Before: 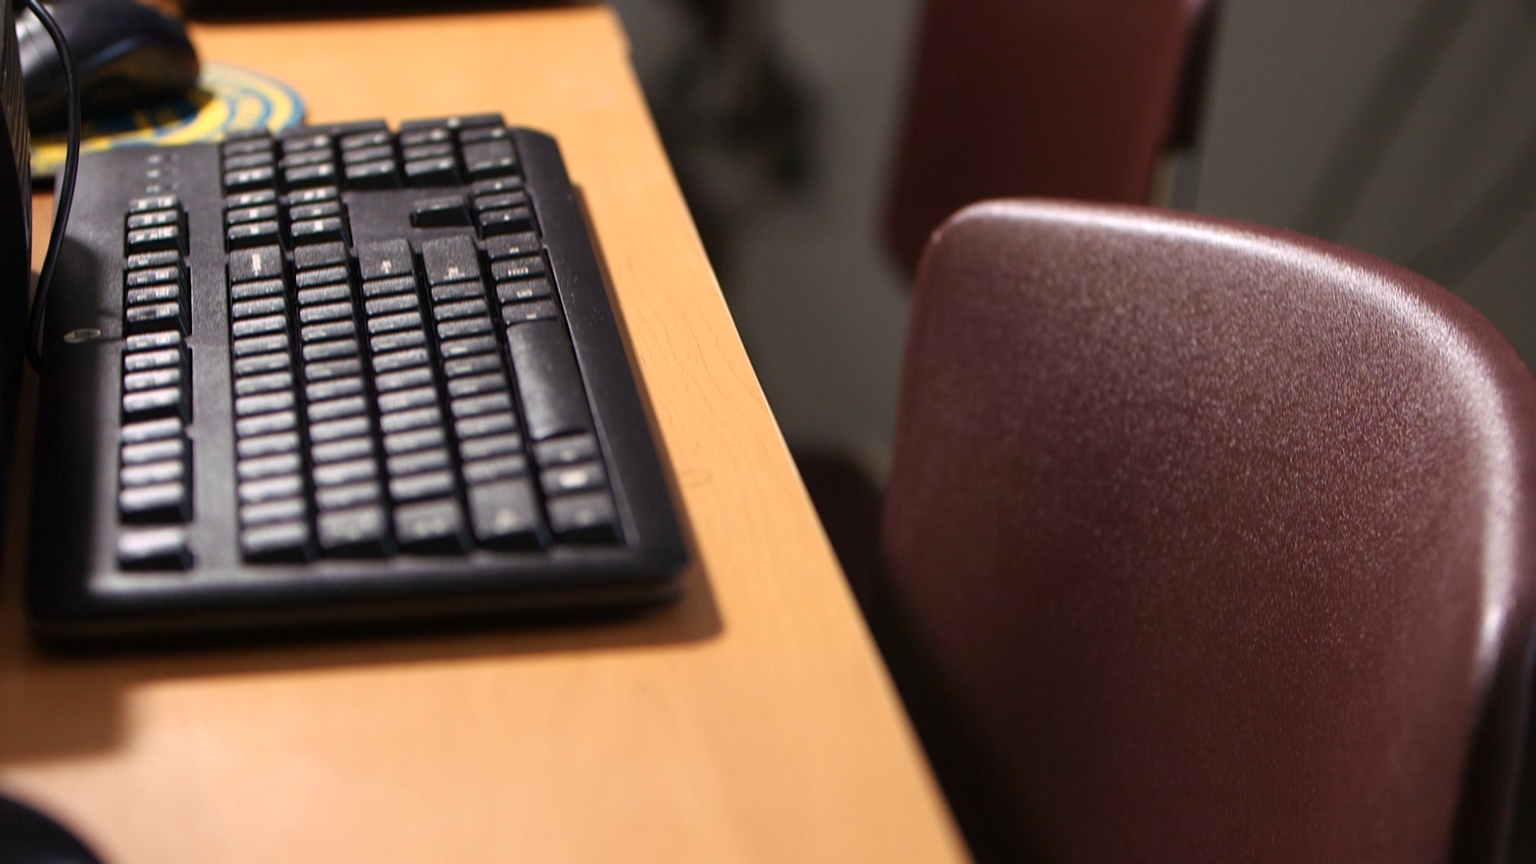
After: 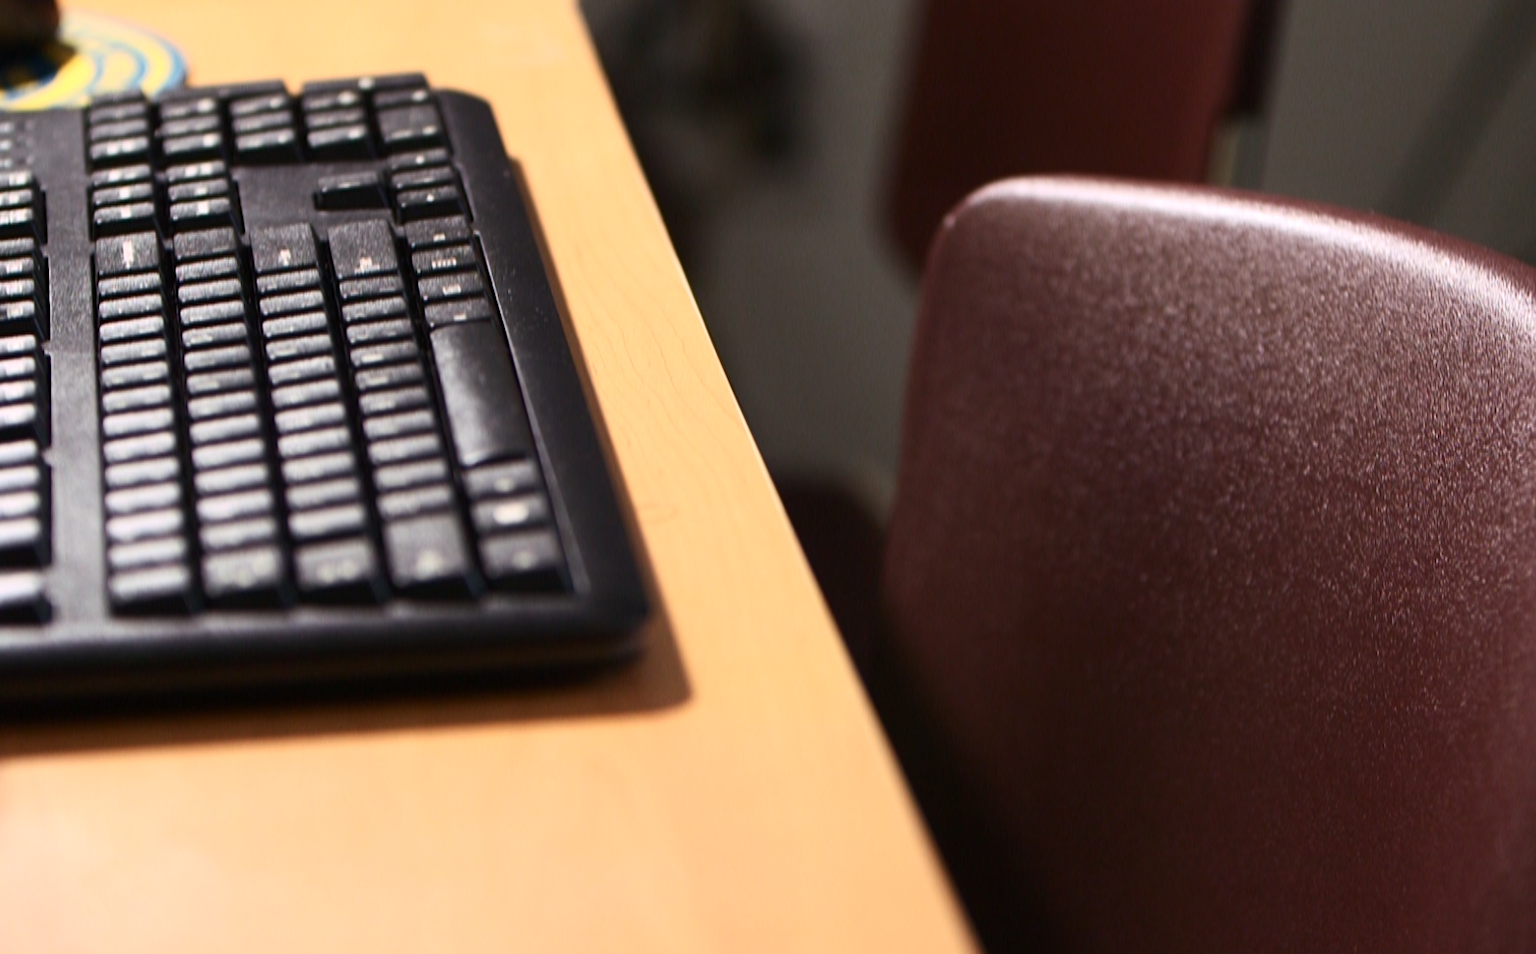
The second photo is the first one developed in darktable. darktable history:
crop: left 9.807%, top 6.259%, right 7.334%, bottom 2.177%
exposure: exposure -0.048 EV, compensate highlight preservation false
contrast brightness saturation: contrast 0.24, brightness 0.09
